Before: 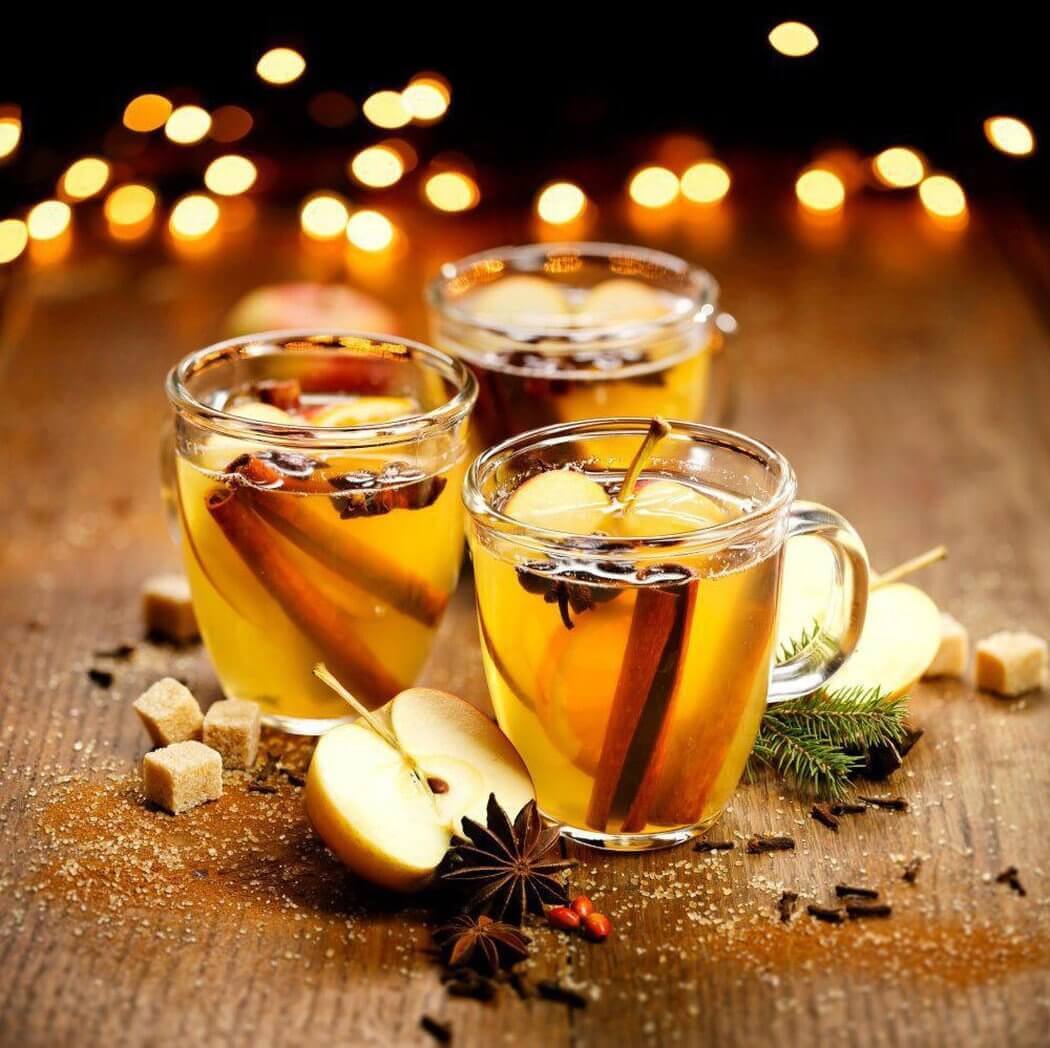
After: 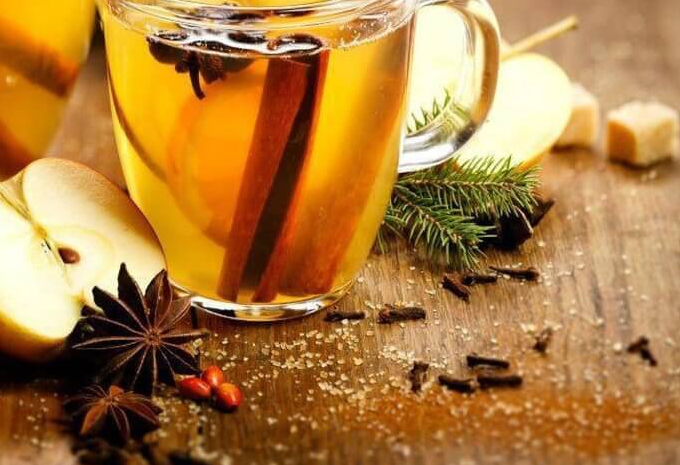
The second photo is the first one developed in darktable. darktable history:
crop and rotate: left 35.157%, top 50.653%, bottom 4.903%
